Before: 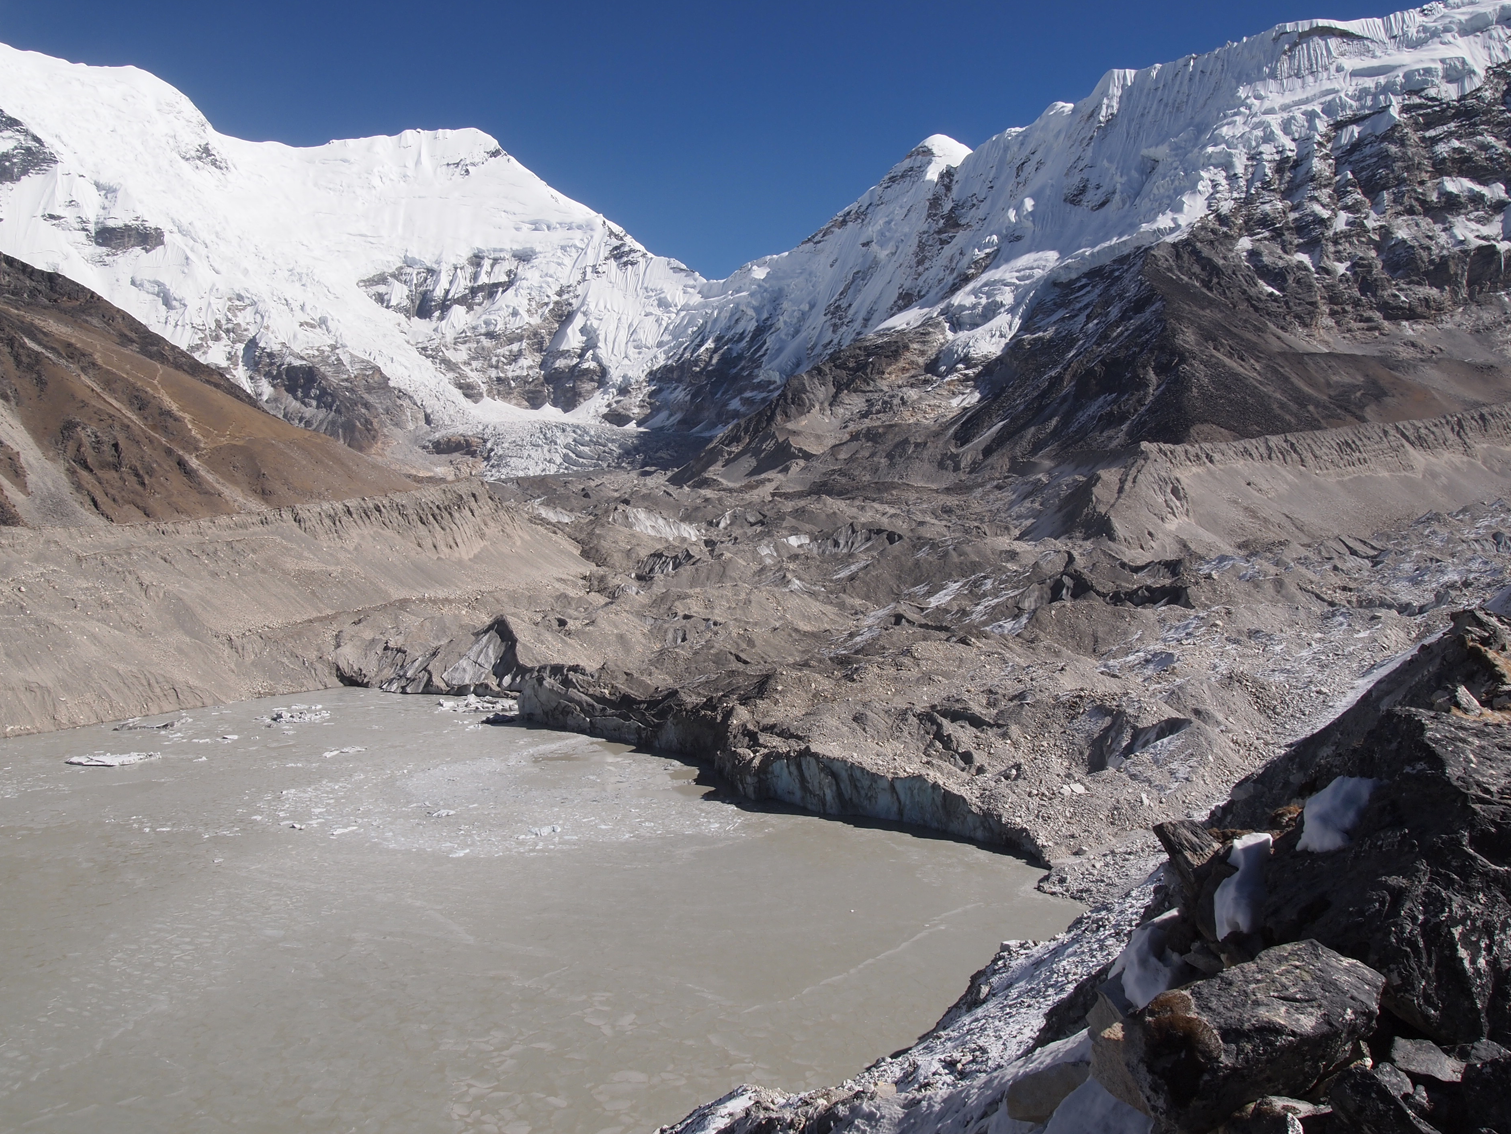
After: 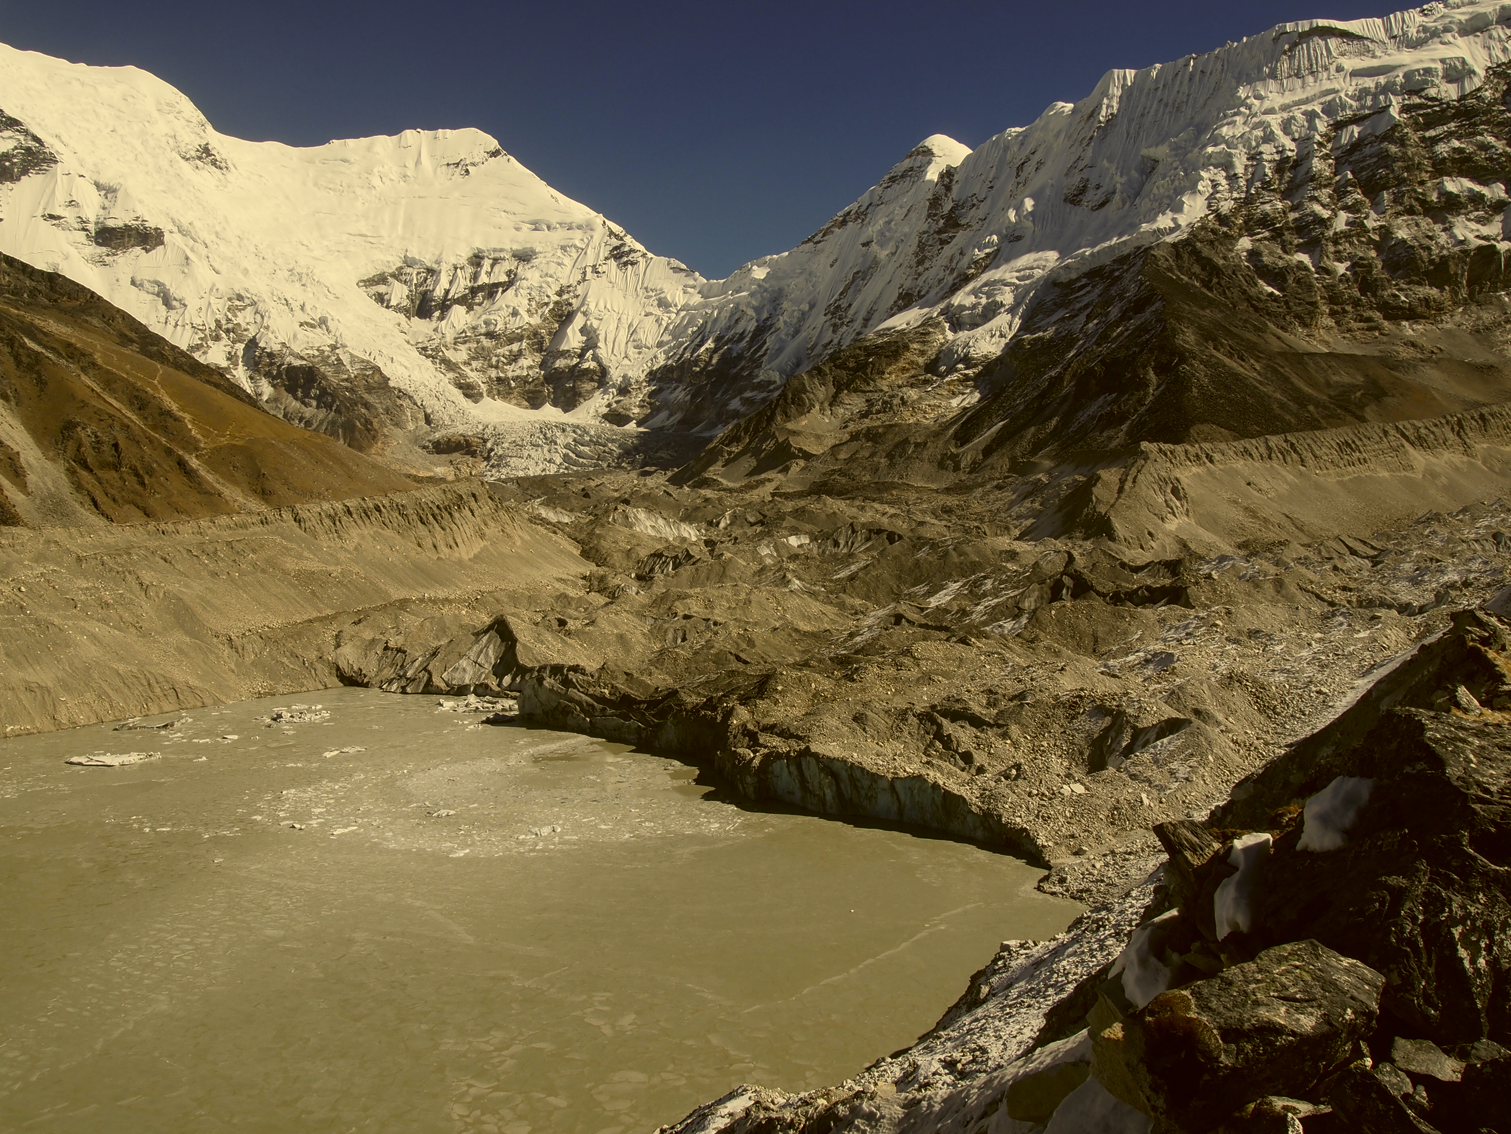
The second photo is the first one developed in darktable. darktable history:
contrast brightness saturation: brightness -0.2, saturation 0.08
local contrast: detail 110%
color correction: highlights a* 0.162, highlights b* 29.53, shadows a* -0.162, shadows b* 21.09
